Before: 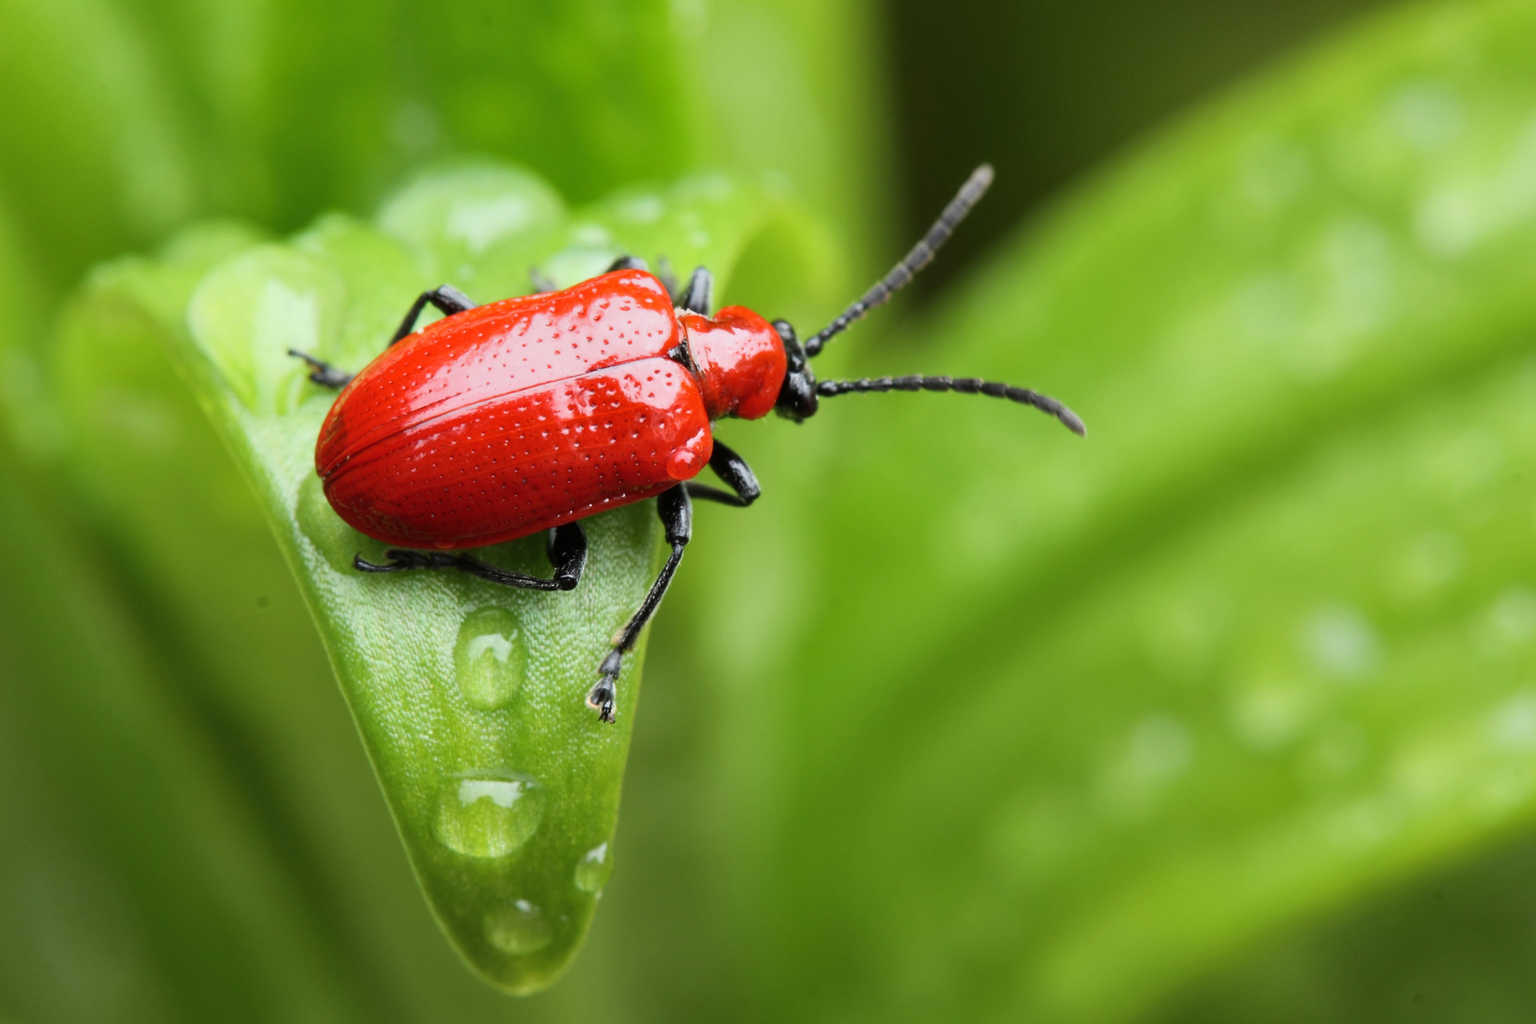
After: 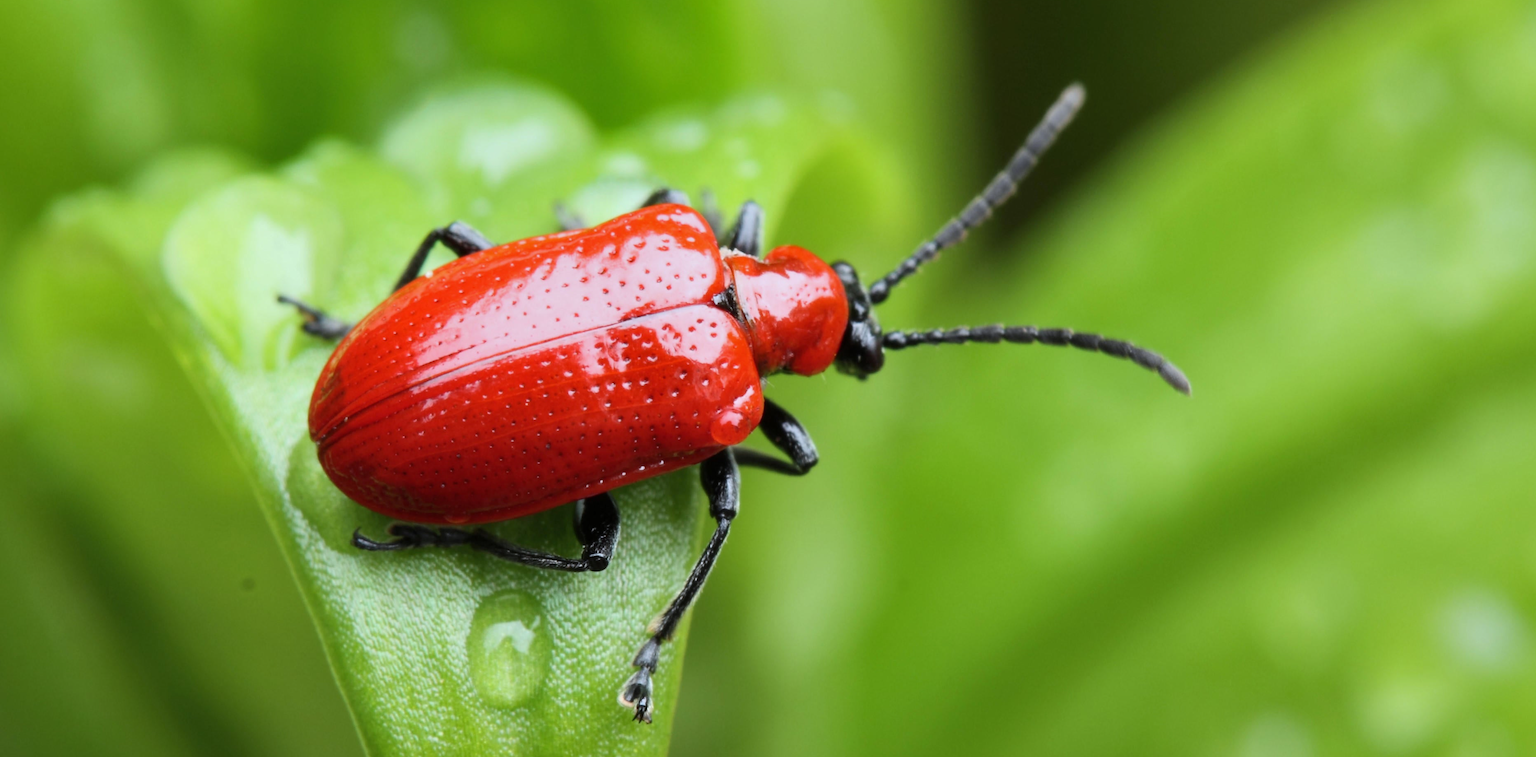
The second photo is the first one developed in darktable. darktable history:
crop: left 3.015%, top 8.969%, right 9.647%, bottom 26.457%
white balance: red 0.967, blue 1.049
